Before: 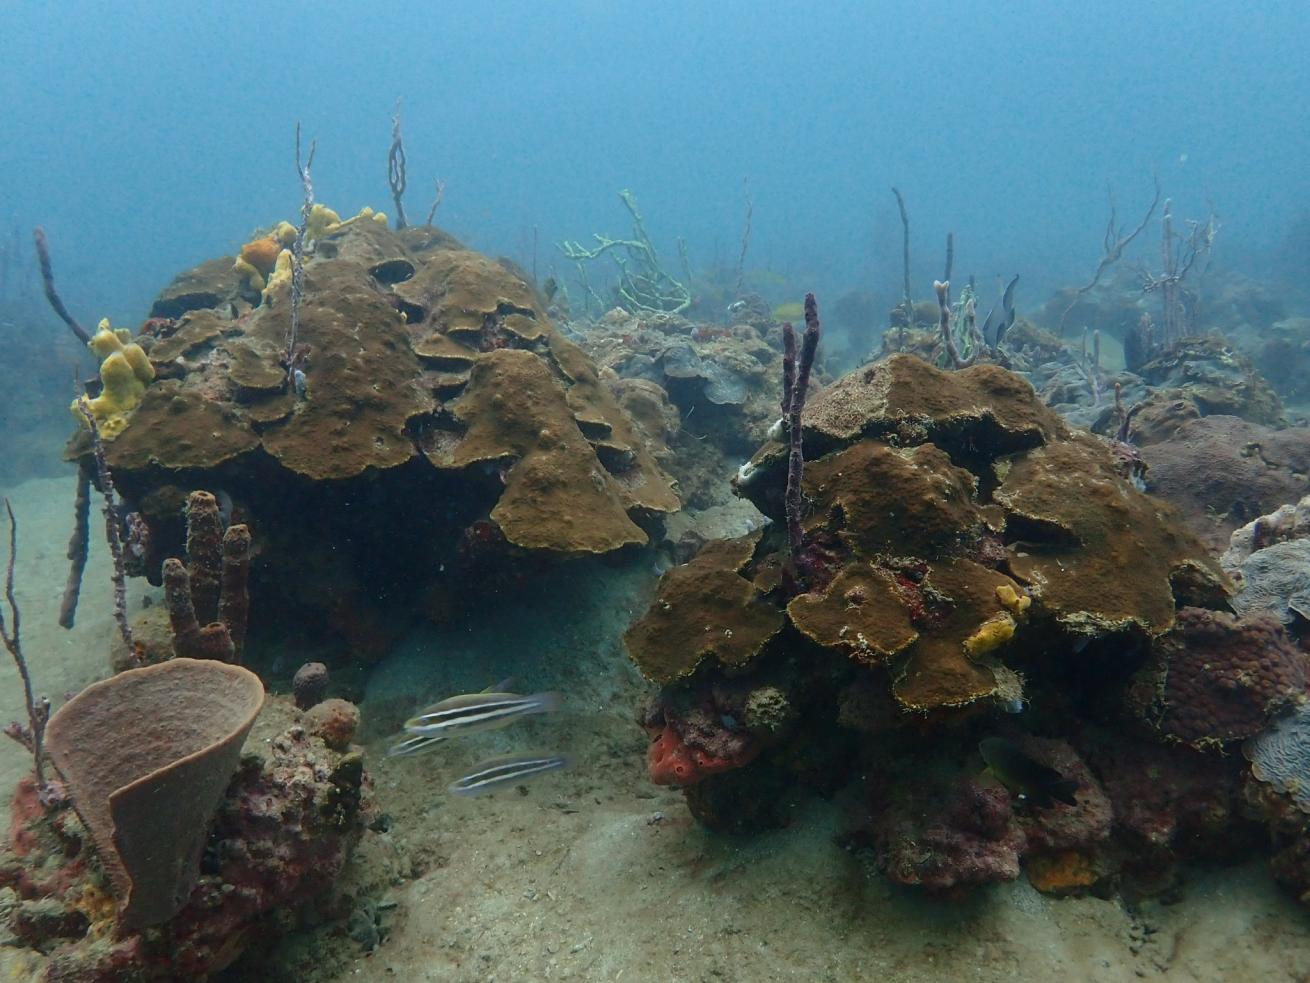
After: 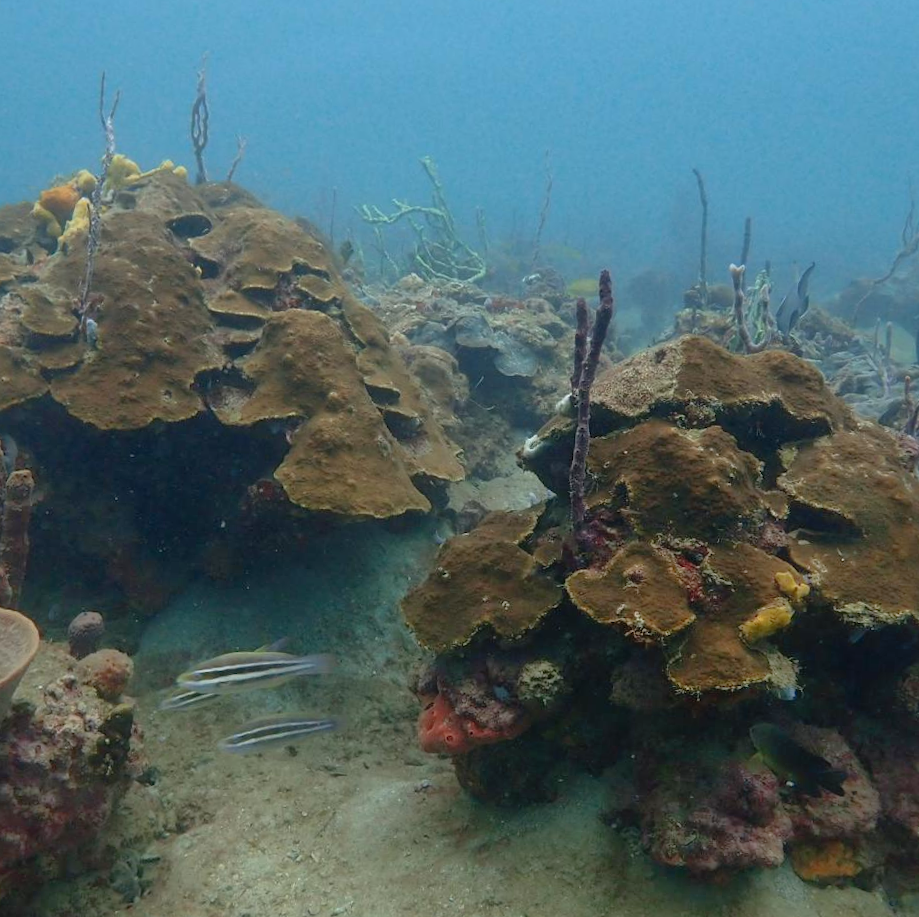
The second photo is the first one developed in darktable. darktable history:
crop and rotate: angle -3.08°, left 14.121%, top 0.035%, right 10.773%, bottom 0.068%
shadows and highlights: on, module defaults
